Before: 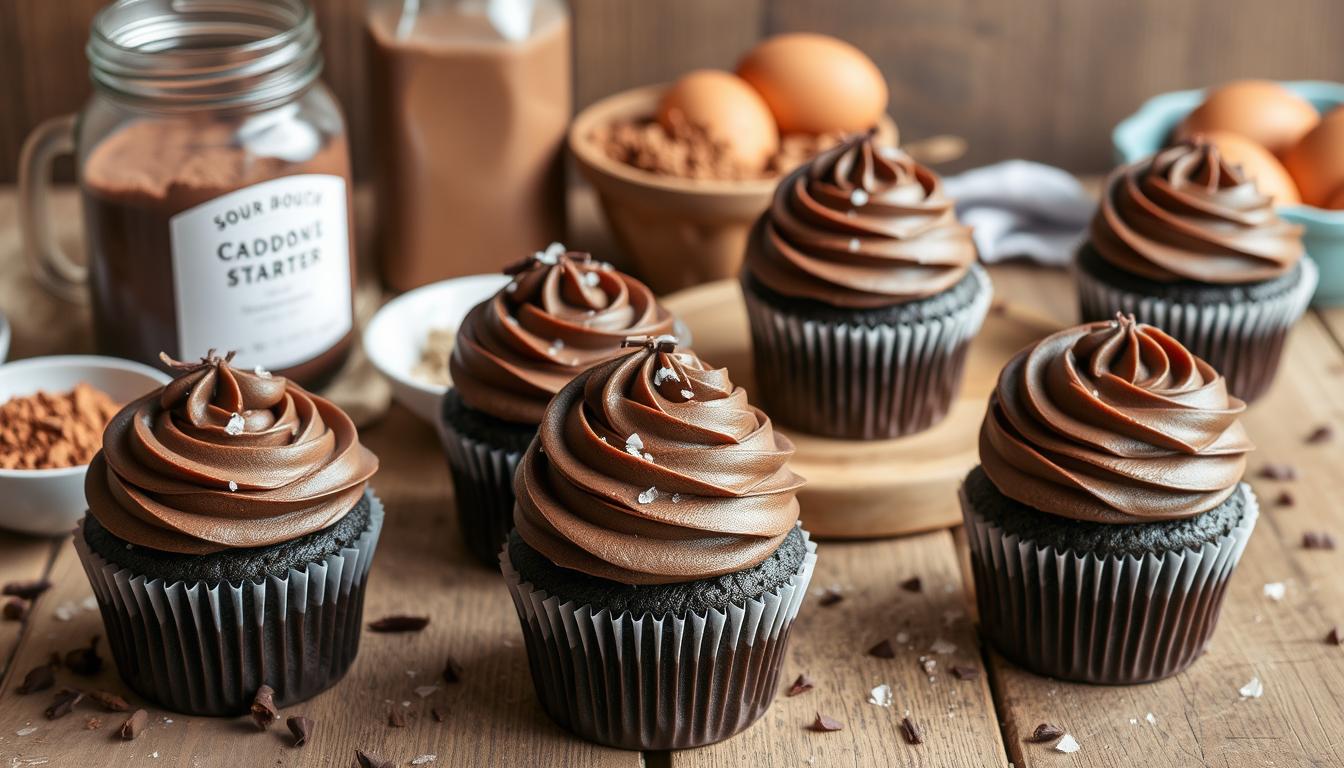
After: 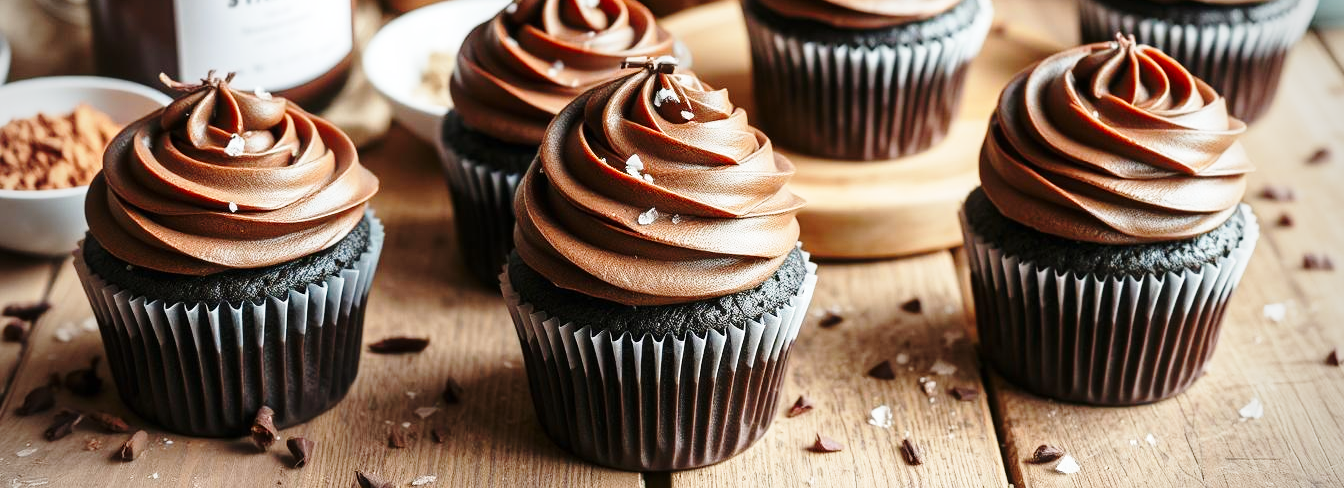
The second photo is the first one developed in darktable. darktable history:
crop and rotate: top 36.435%
base curve: curves: ch0 [(0, 0) (0.028, 0.03) (0.121, 0.232) (0.46, 0.748) (0.859, 0.968) (1, 1)], preserve colors none
vignetting: width/height ratio 1.094
